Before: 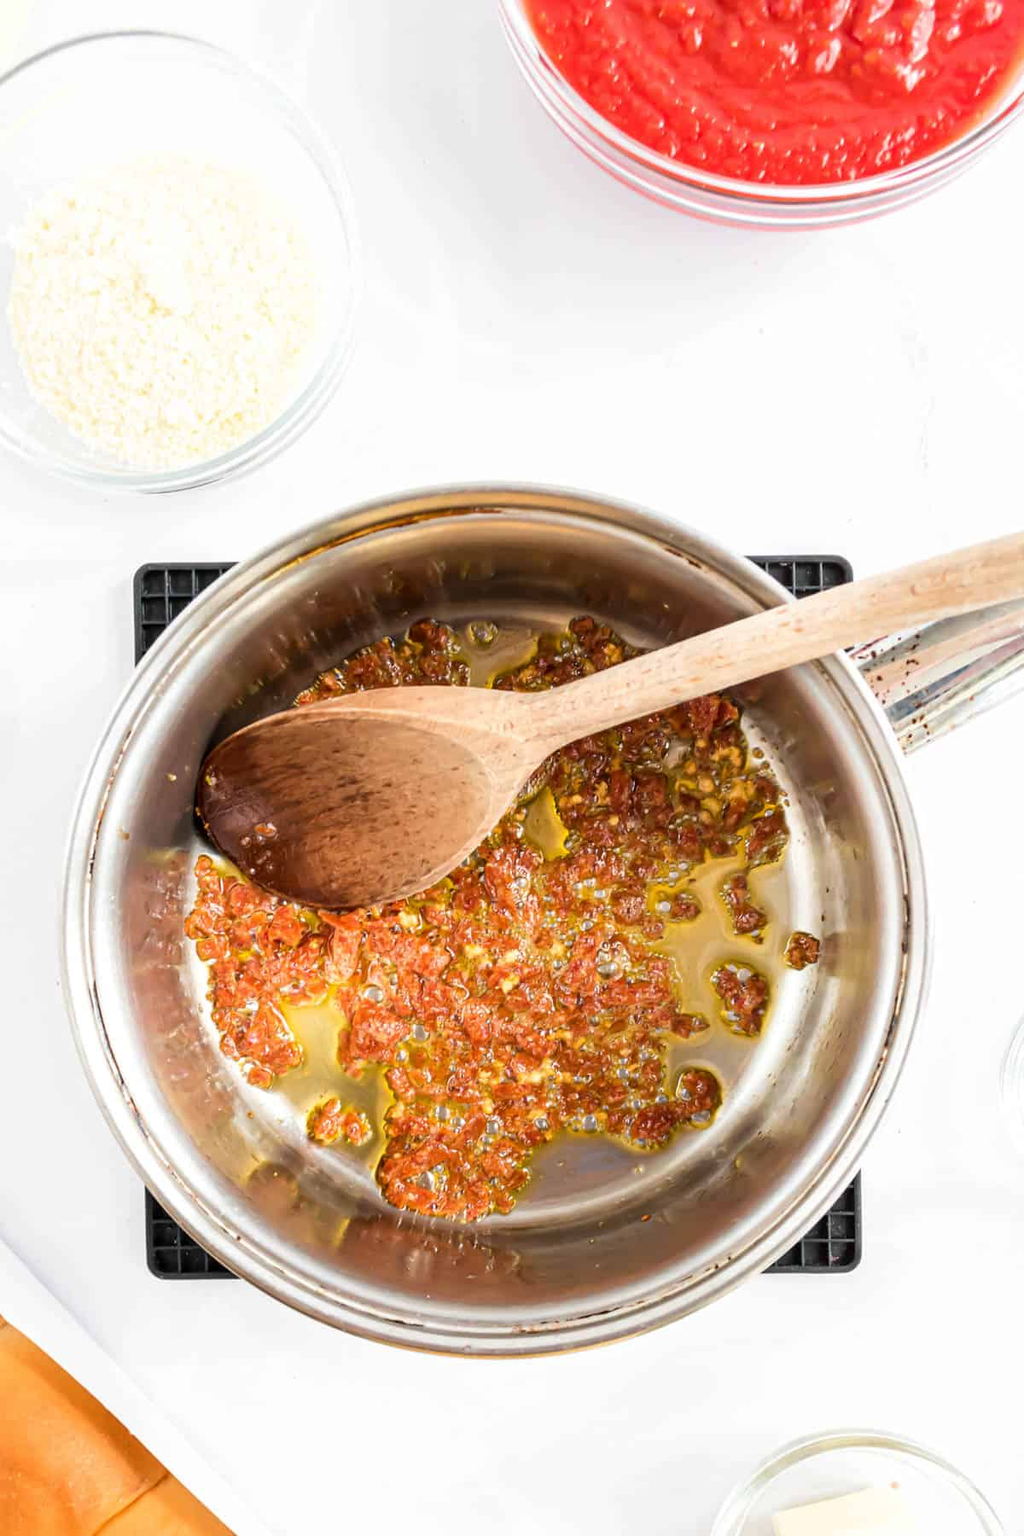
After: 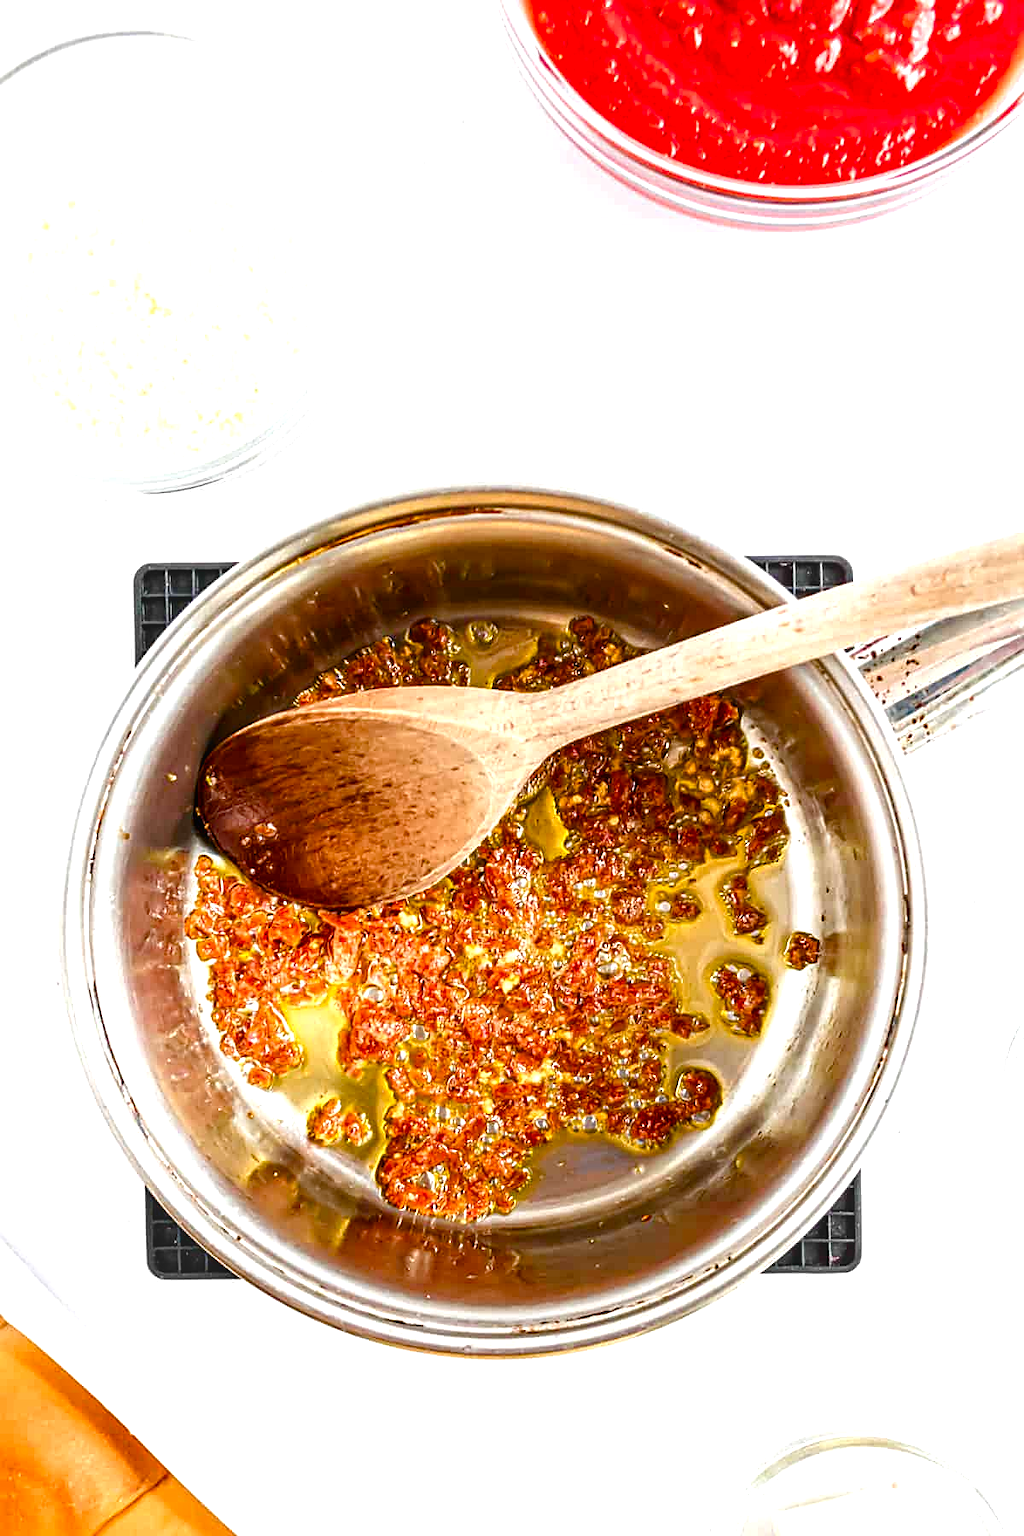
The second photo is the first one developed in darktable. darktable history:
color balance rgb: perceptual saturation grading › global saturation 40.777%, perceptual saturation grading › highlights -50.493%, perceptual saturation grading › shadows 31.117%, perceptual brilliance grading › global brilliance 9.951%
sharpen: on, module defaults
contrast brightness saturation: contrast 0.065, brightness -0.137, saturation 0.117
local contrast: on, module defaults
